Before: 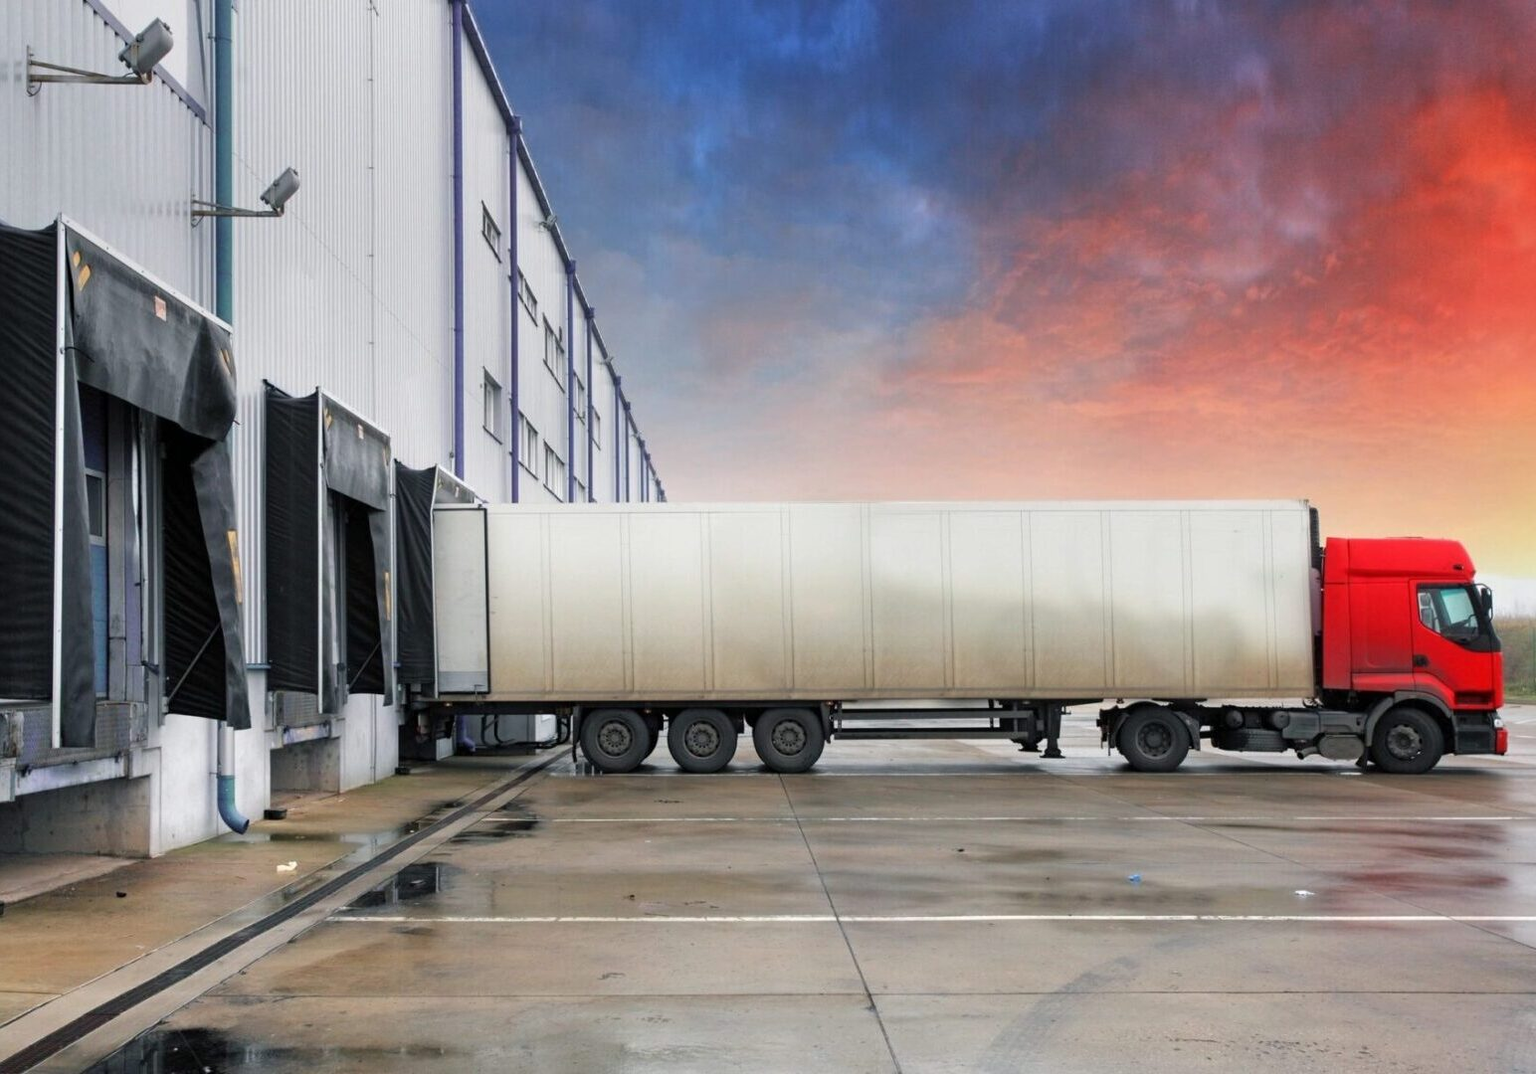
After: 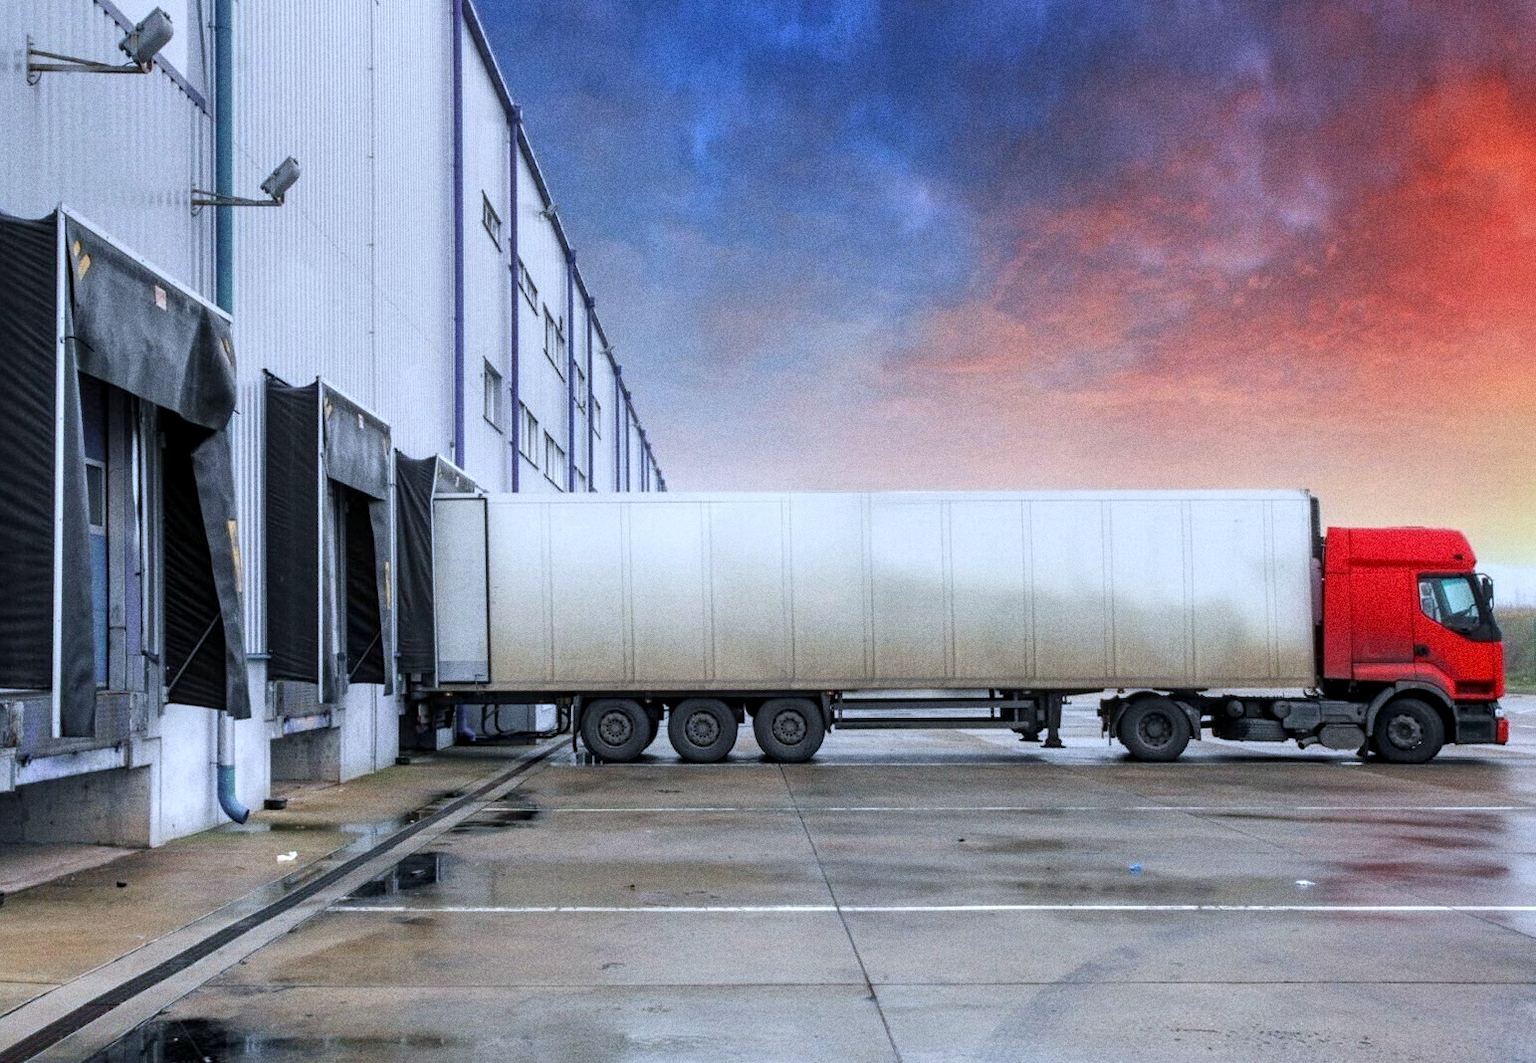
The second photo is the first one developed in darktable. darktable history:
grain: coarseness 9.61 ISO, strength 35.62%
white balance: red 0.926, green 1.003, blue 1.133
crop: top 1.049%, right 0.001%
local contrast: on, module defaults
